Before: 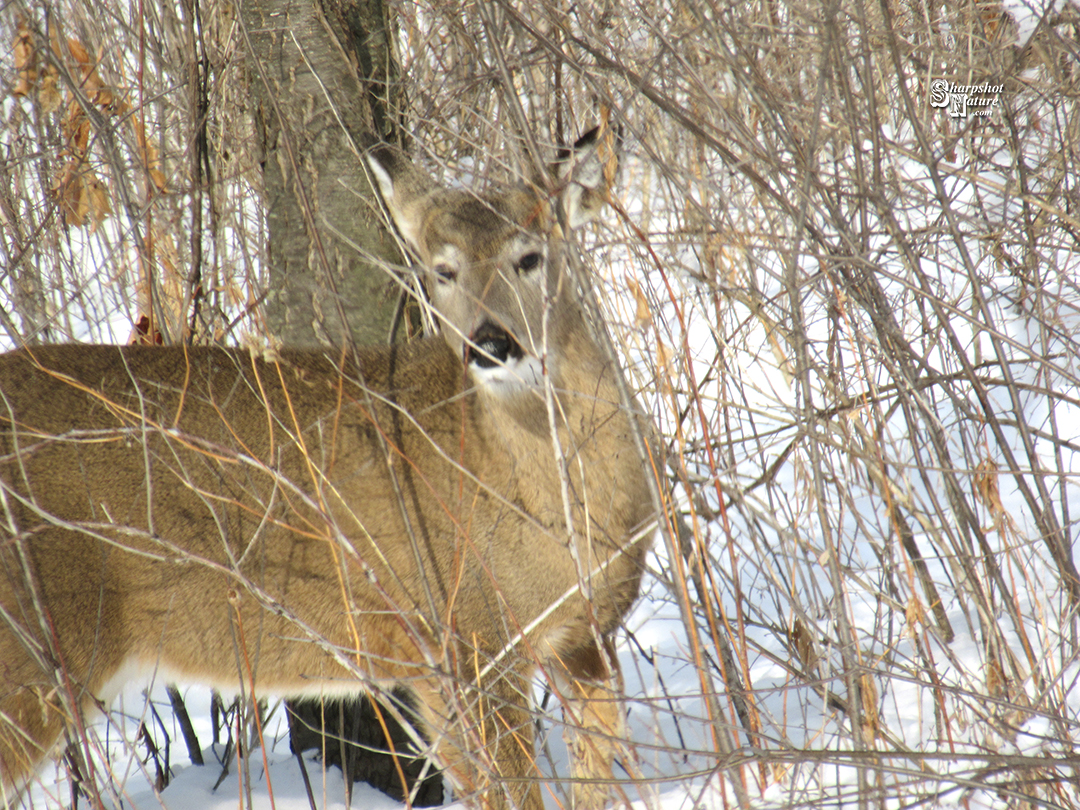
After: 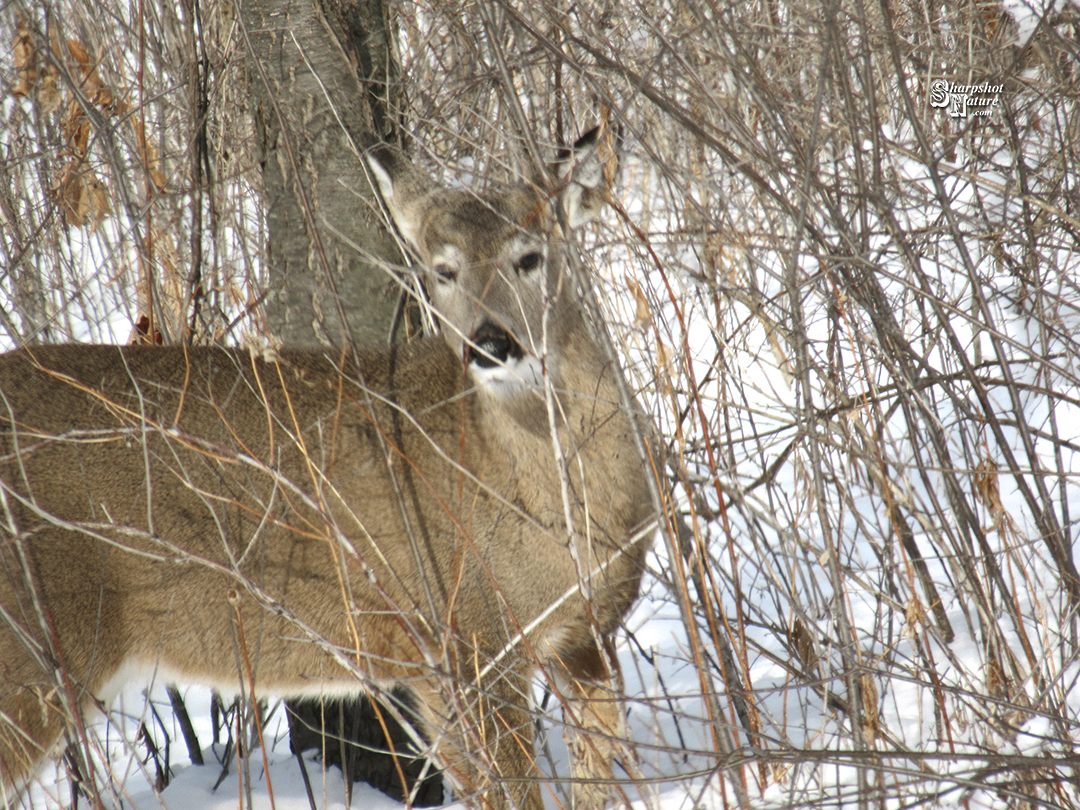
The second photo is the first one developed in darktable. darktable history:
color zones: curves: ch0 [(0, 0.5) (0.125, 0.4) (0.25, 0.5) (0.375, 0.4) (0.5, 0.4) (0.625, 0.6) (0.75, 0.6) (0.875, 0.5)]; ch1 [(0, 0.35) (0.125, 0.45) (0.25, 0.35) (0.375, 0.35) (0.5, 0.35) (0.625, 0.35) (0.75, 0.45) (0.875, 0.35)]; ch2 [(0, 0.6) (0.125, 0.5) (0.25, 0.5) (0.375, 0.6) (0.5, 0.6) (0.625, 0.5) (0.75, 0.5) (0.875, 0.5)]
shadows and highlights: radius 337.17, shadows 29.01, soften with gaussian
